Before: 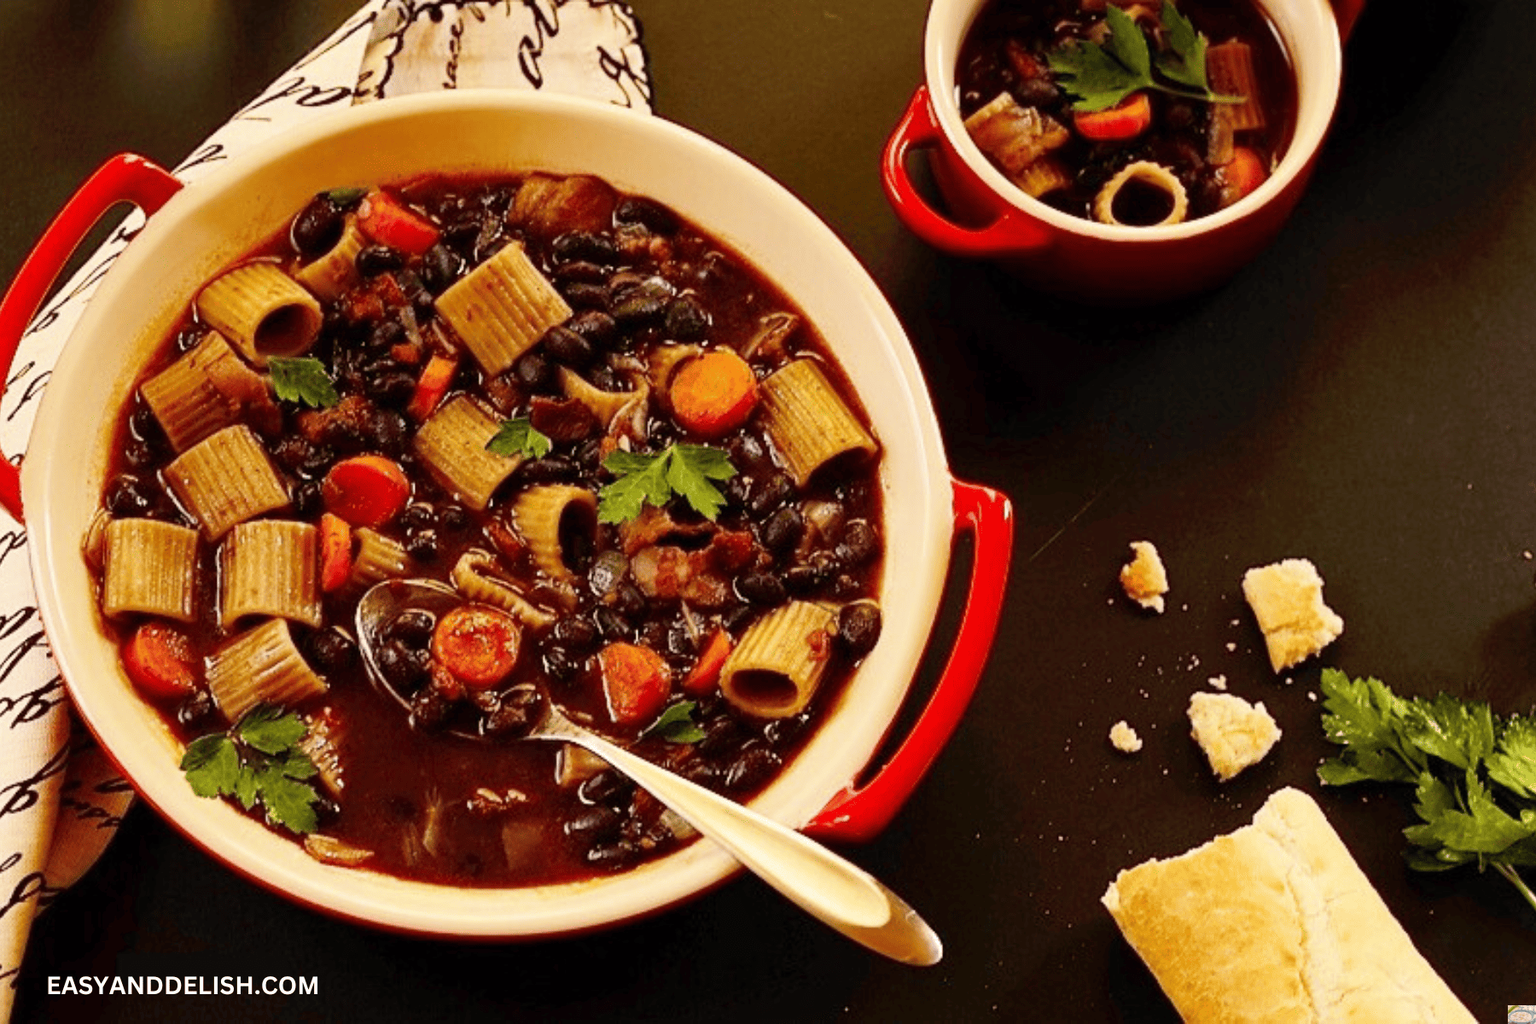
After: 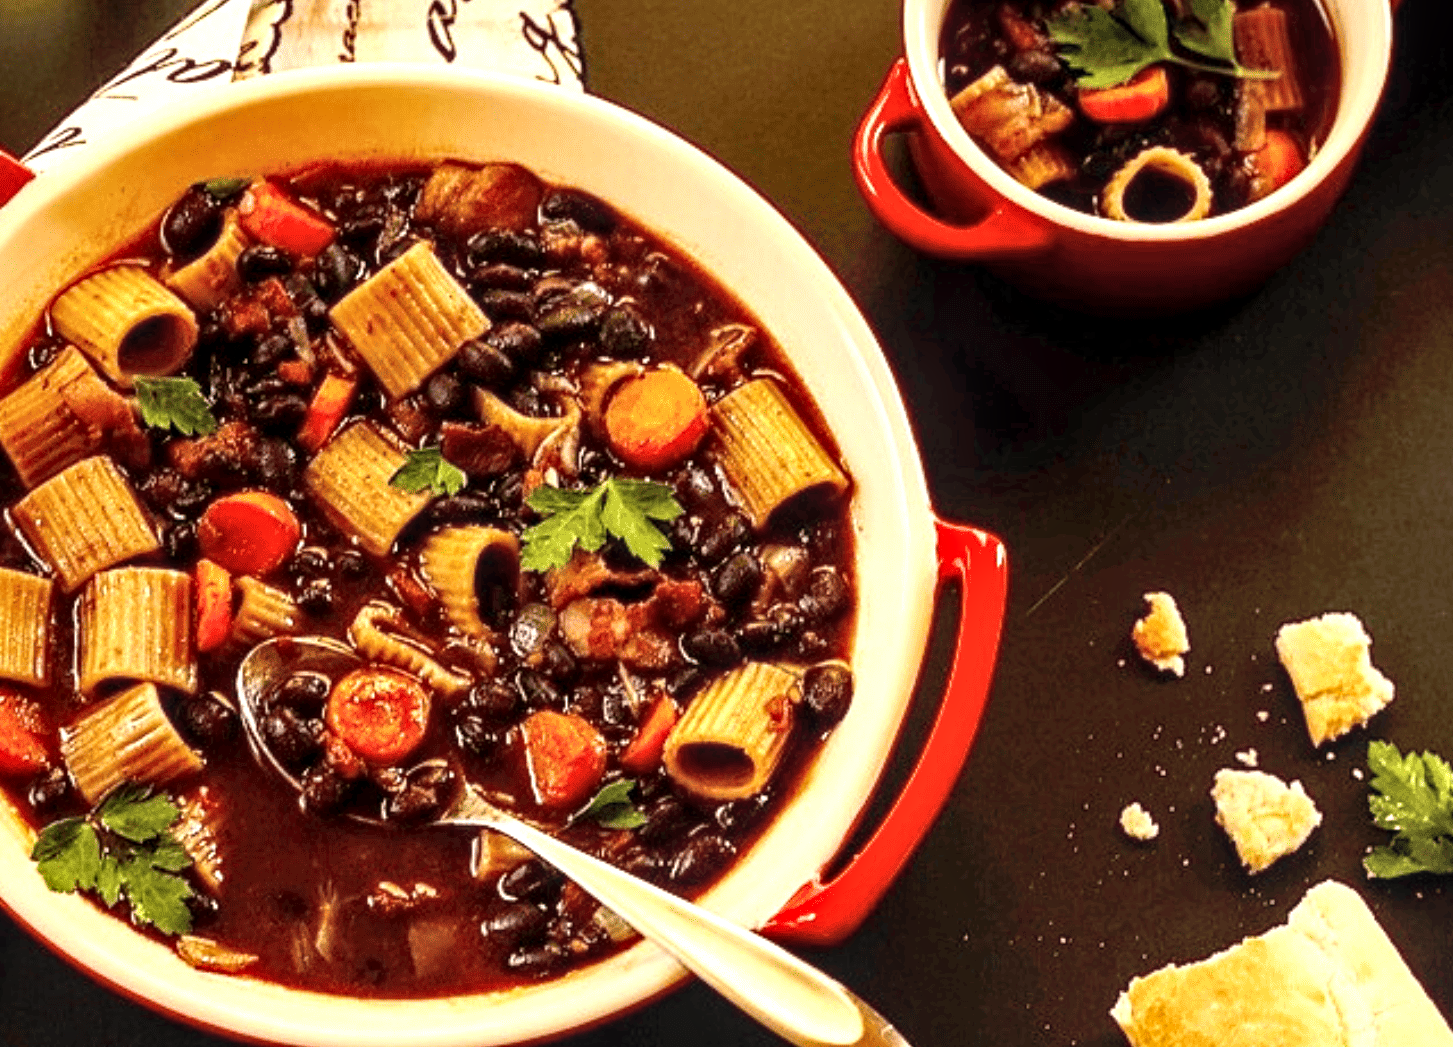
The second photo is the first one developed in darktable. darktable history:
crop: left 10.013%, top 3.53%, right 9.231%, bottom 9.153%
exposure: exposure 0.563 EV, compensate highlight preservation false
tone equalizer: edges refinement/feathering 500, mask exposure compensation -1.57 EV, preserve details no
local contrast: detail 140%
